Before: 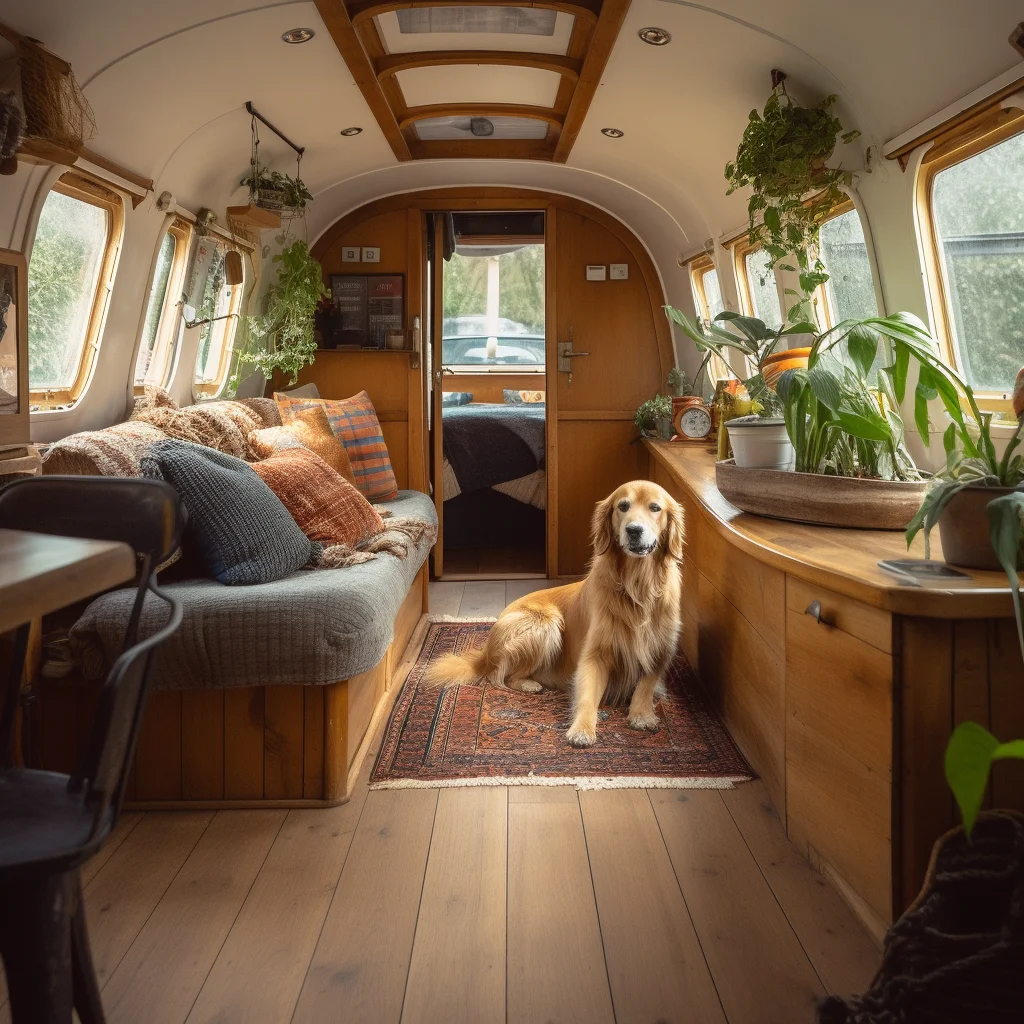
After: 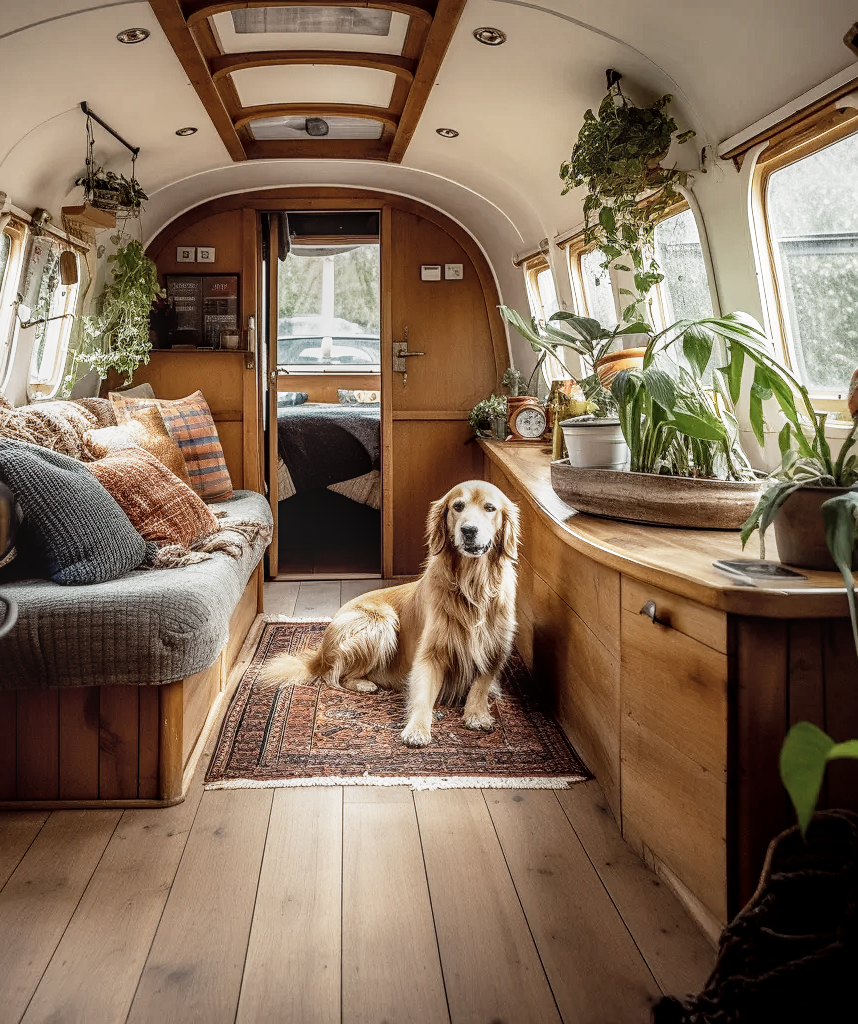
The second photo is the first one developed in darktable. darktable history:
sharpen: radius 1.864, amount 0.398, threshold 1.271
contrast brightness saturation: contrast 0.1, saturation -0.36
crop: left 16.145%
filmic rgb: middle gray luminance 12.74%, black relative exposure -10.13 EV, white relative exposure 3.47 EV, threshold 6 EV, target black luminance 0%, hardness 5.74, latitude 44.69%, contrast 1.221, highlights saturation mix 5%, shadows ↔ highlights balance 26.78%, add noise in highlights 0, preserve chrominance no, color science v3 (2019), use custom middle-gray values true, iterations of high-quality reconstruction 0, contrast in highlights soft, enable highlight reconstruction true
local contrast: highlights 0%, shadows 0%, detail 133%
